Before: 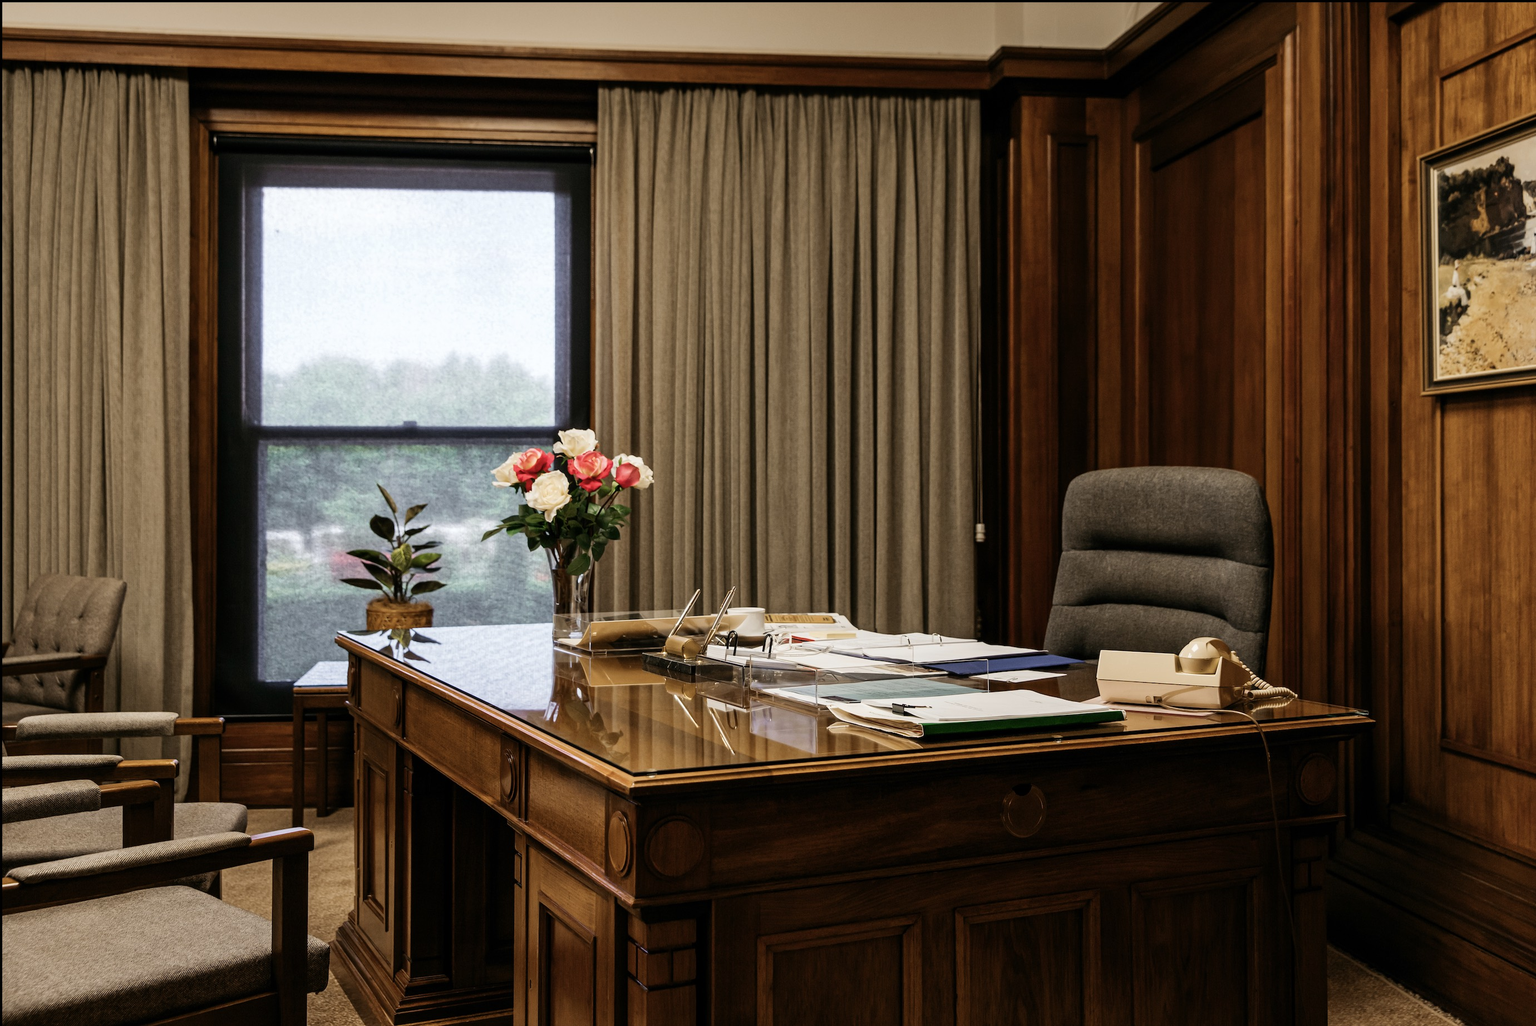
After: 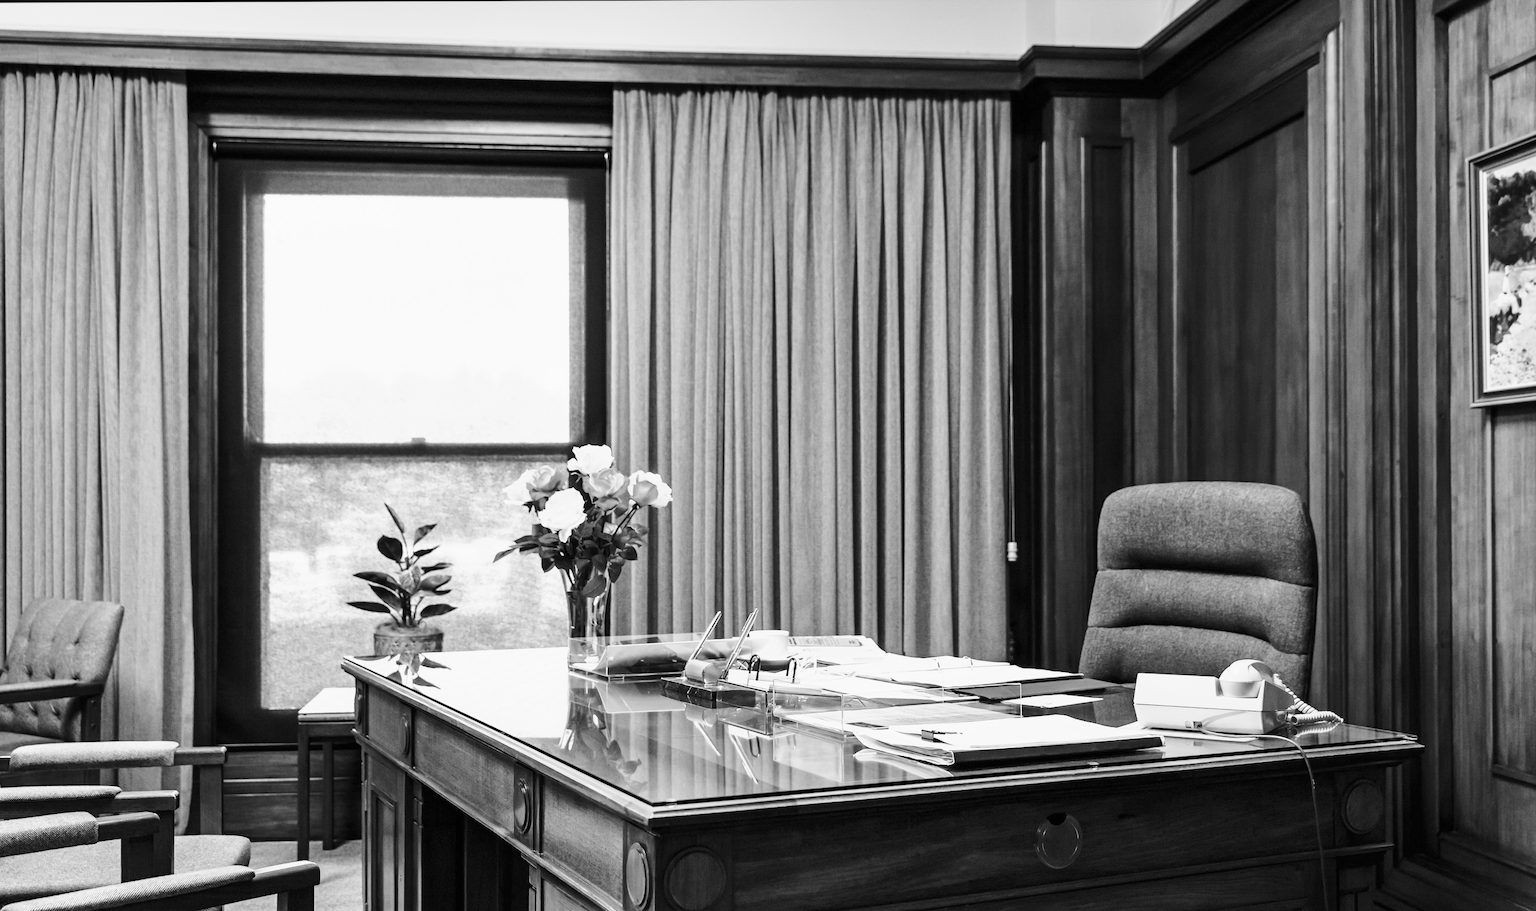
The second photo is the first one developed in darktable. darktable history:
crop and rotate: angle 0.2°, left 0.275%, right 3.127%, bottom 14.18%
base curve: curves: ch0 [(0, 0) (0.025, 0.046) (0.112, 0.277) (0.467, 0.74) (0.814, 0.929) (1, 0.942)]
color correction: highlights a* -4.73, highlights b* 5.06, saturation 0.97
shadows and highlights: shadows 20.91, highlights -35.45, soften with gaussian
velvia: on, module defaults
exposure: black level correction 0, exposure 0.5 EV, compensate highlight preservation false
monochrome: on, module defaults
